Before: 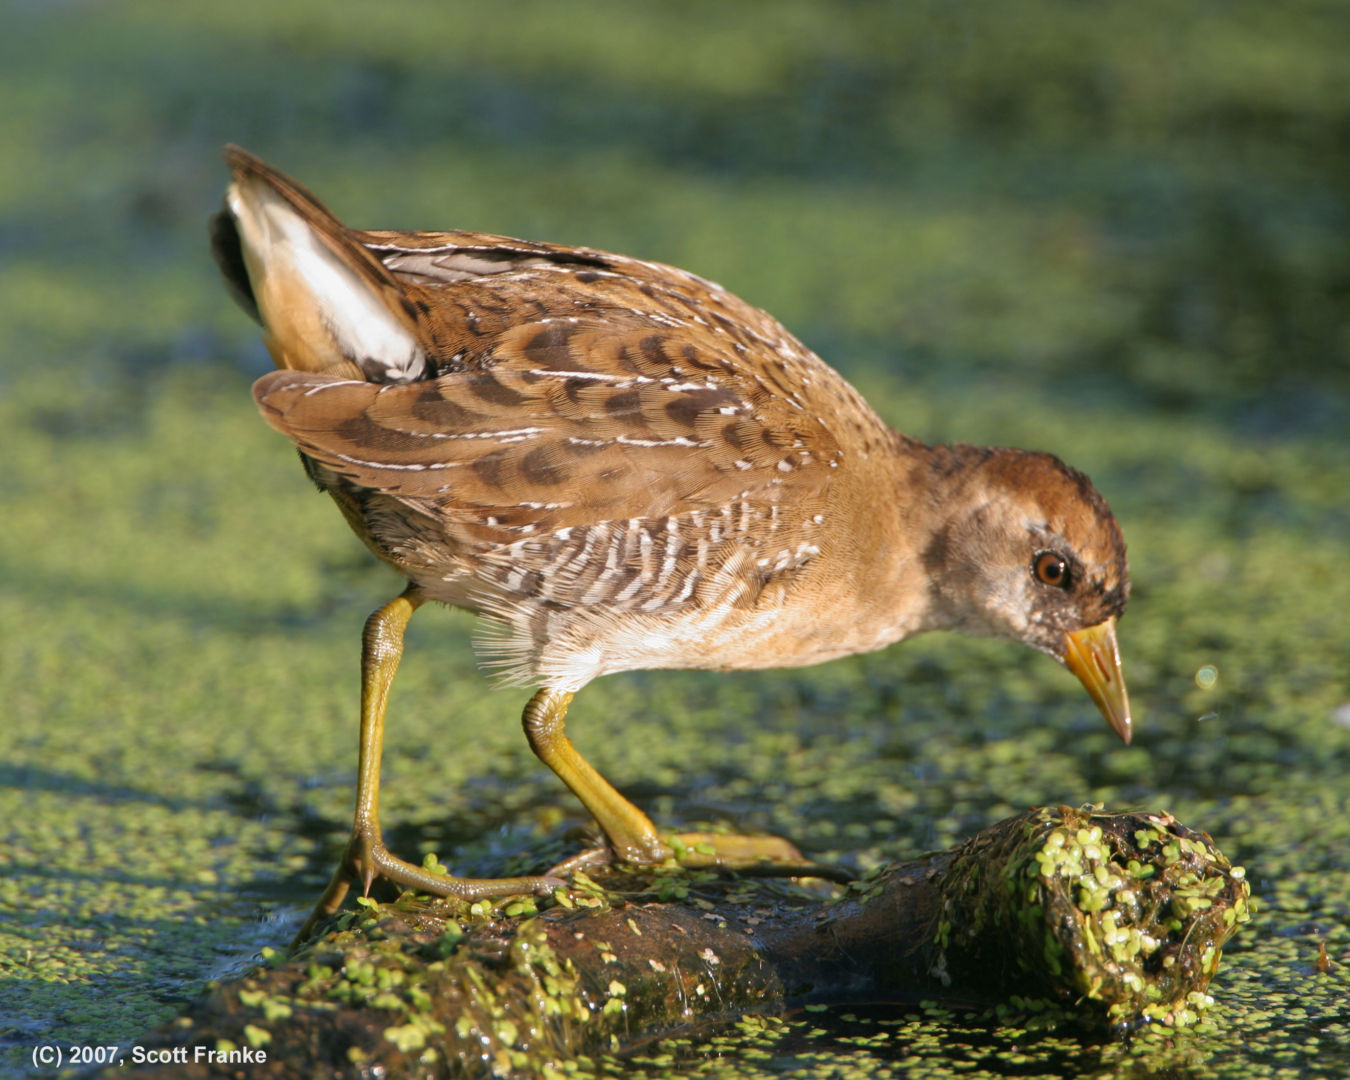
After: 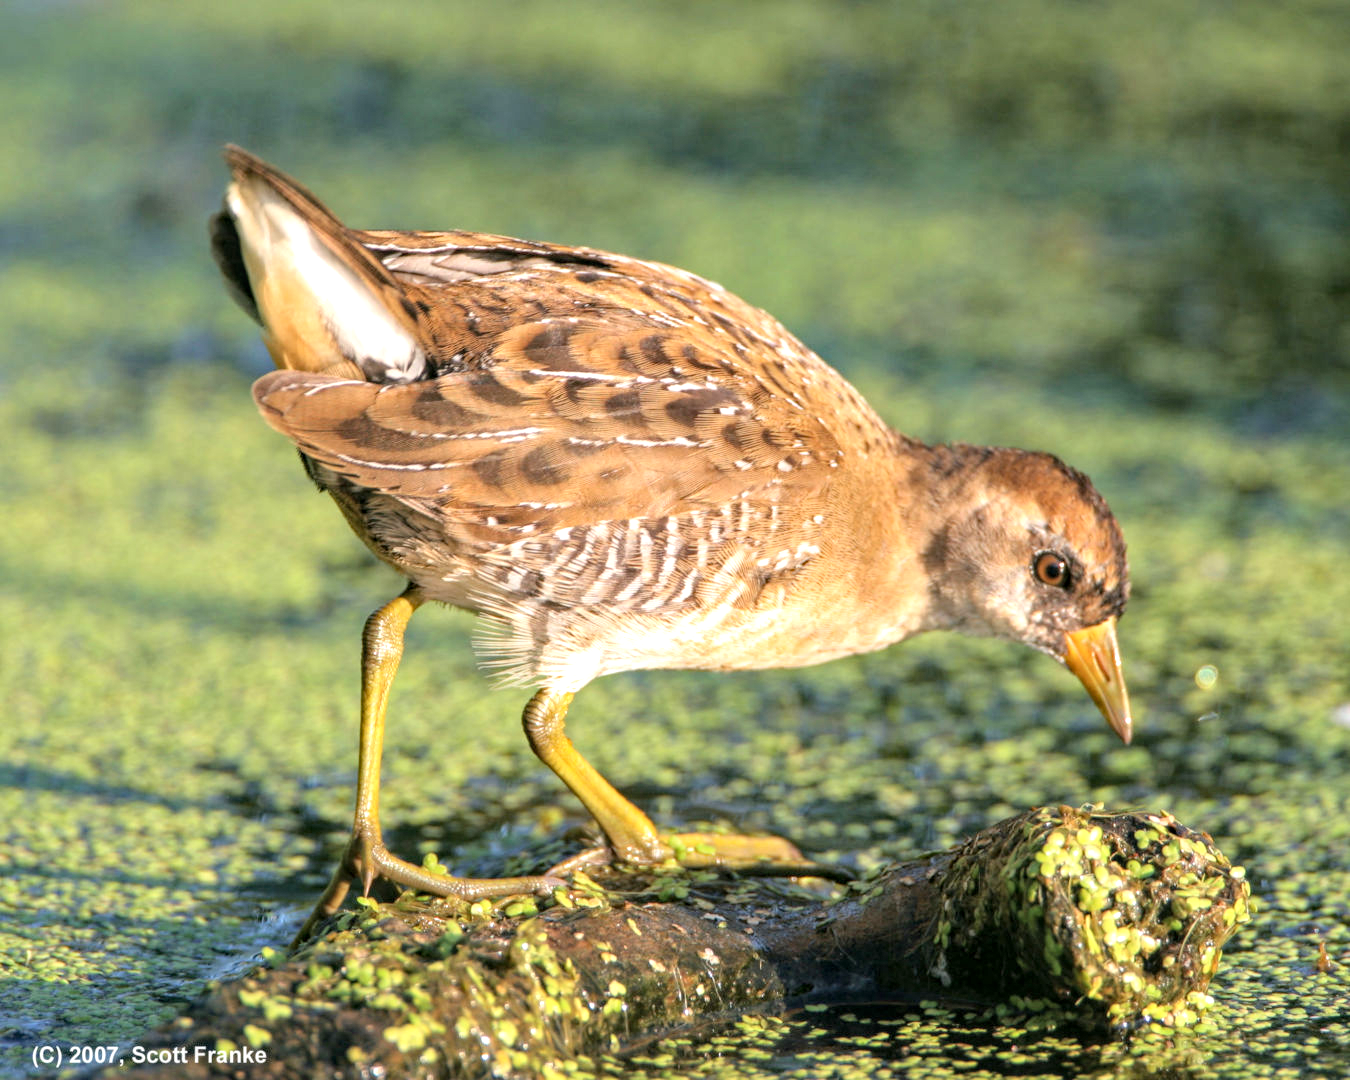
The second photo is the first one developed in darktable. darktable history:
exposure: black level correction 0.001, exposure 0.498 EV, compensate highlight preservation false
base curve: curves: ch0 [(0, 0) (0.303, 0.277) (1, 1)], preserve colors none
haze removal: compatibility mode true, adaptive false
local contrast: on, module defaults
tone curve: curves: ch0 [(0, 0) (0.003, 0.004) (0.011, 0.015) (0.025, 0.033) (0.044, 0.059) (0.069, 0.093) (0.1, 0.133) (0.136, 0.182) (0.177, 0.237) (0.224, 0.3) (0.277, 0.369) (0.335, 0.437) (0.399, 0.511) (0.468, 0.584) (0.543, 0.656) (0.623, 0.729) (0.709, 0.8) (0.801, 0.872) (0.898, 0.935) (1, 1)], color space Lab, independent channels, preserve colors none
